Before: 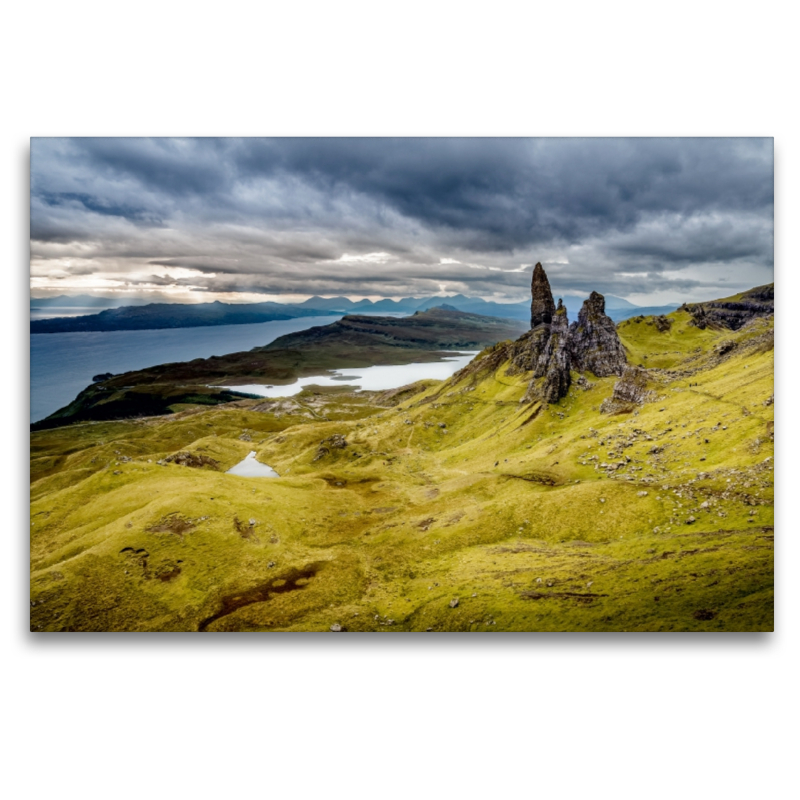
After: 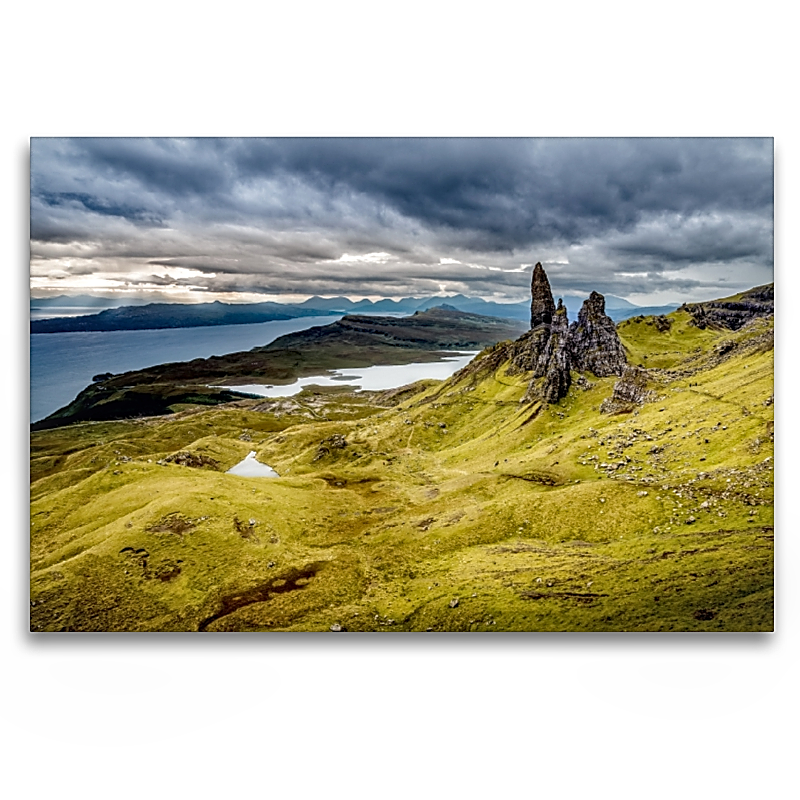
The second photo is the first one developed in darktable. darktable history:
local contrast: on, module defaults
sharpen: radius 1.383, amount 1.256, threshold 0.619
